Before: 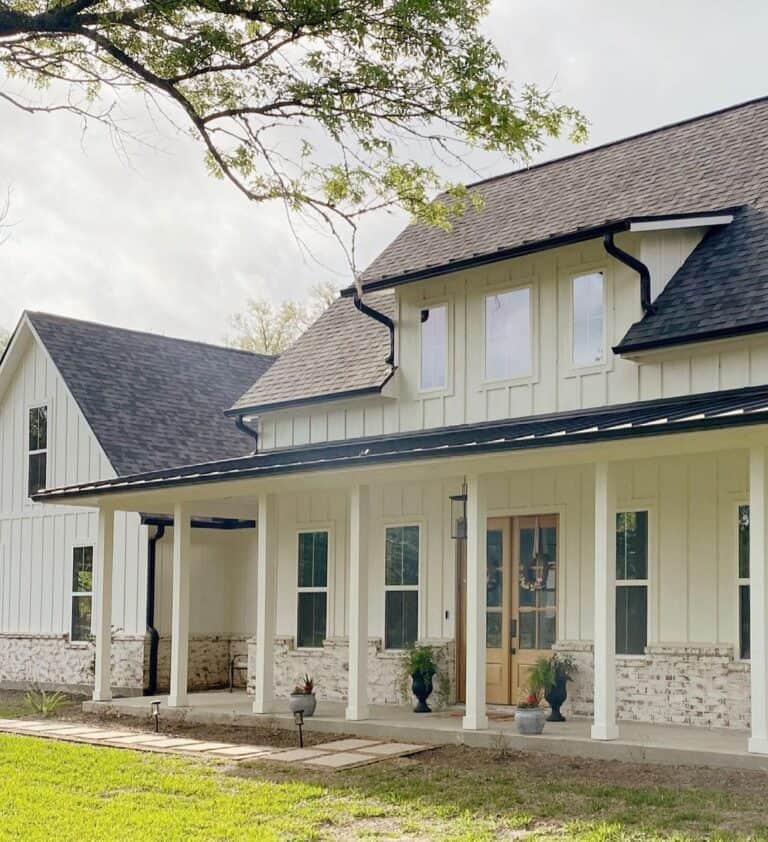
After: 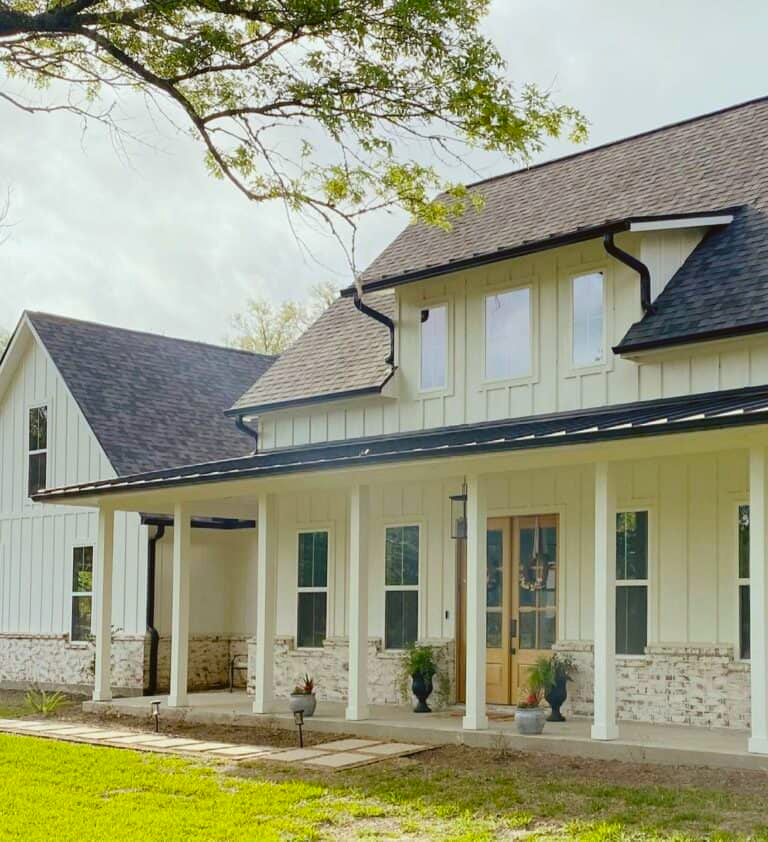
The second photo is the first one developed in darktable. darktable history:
color balance rgb: perceptual saturation grading › global saturation 25%, global vibrance 20%
color balance: lift [1.004, 1.002, 1.002, 0.998], gamma [1, 1.007, 1.002, 0.993], gain [1, 0.977, 1.013, 1.023], contrast -3.64%
